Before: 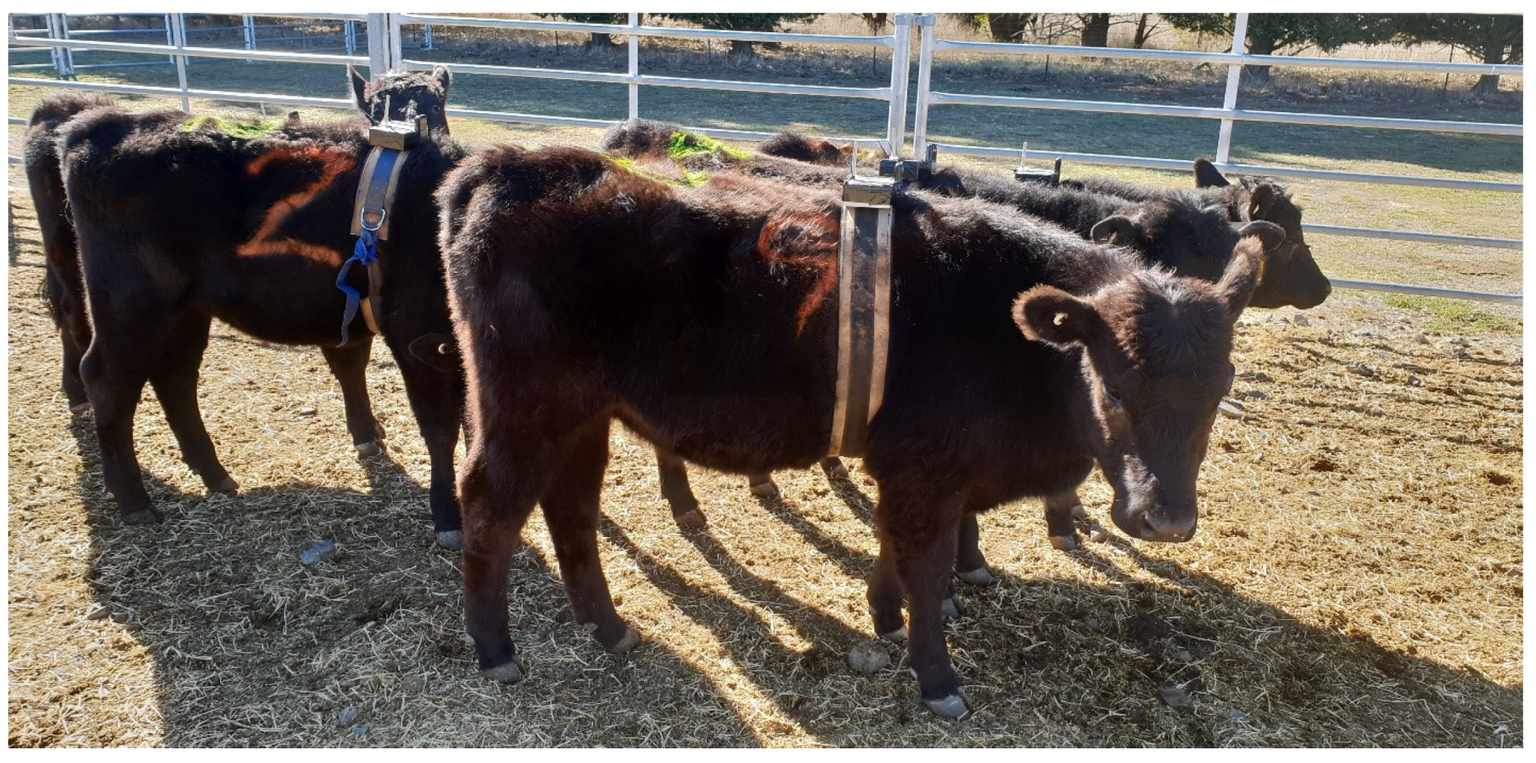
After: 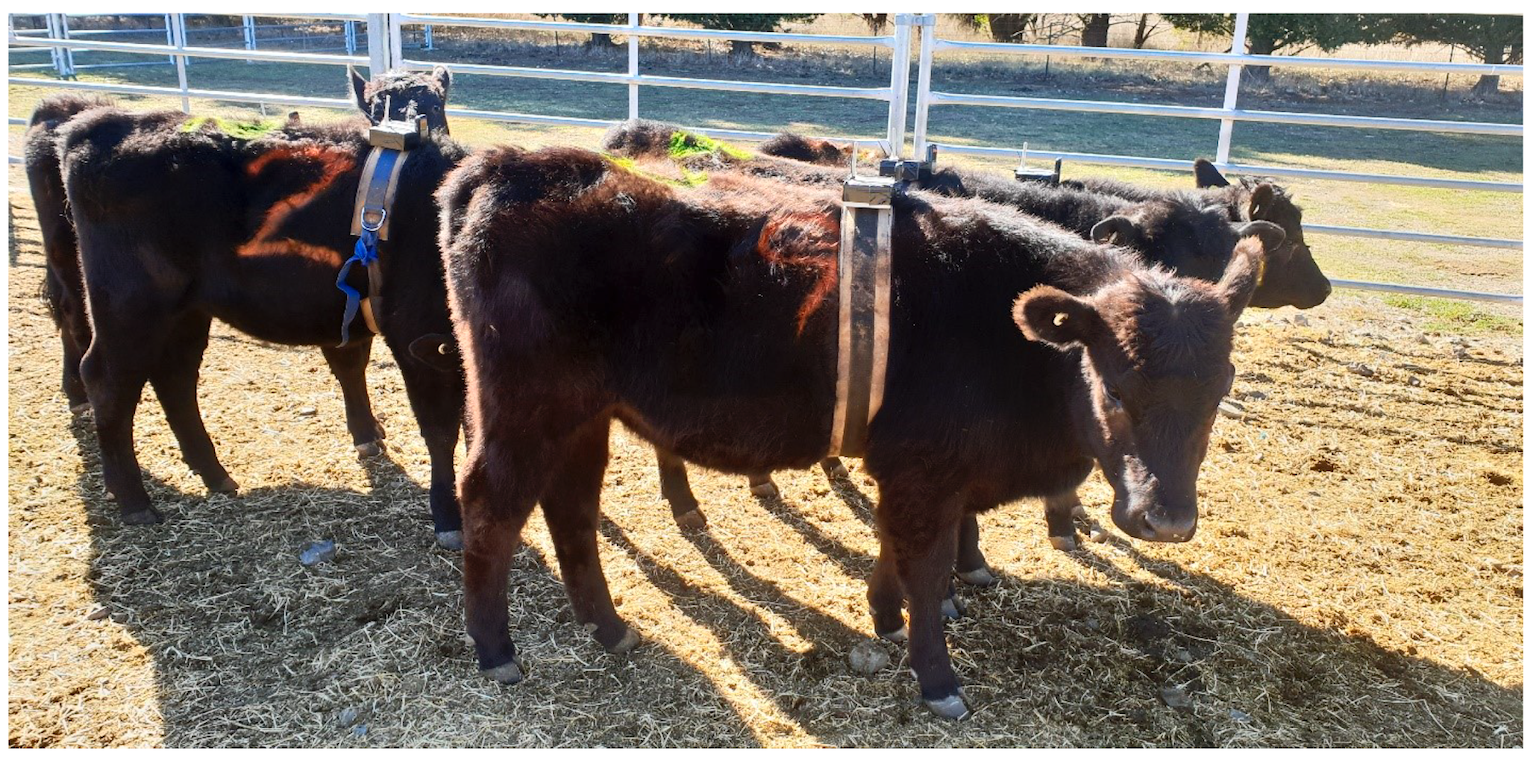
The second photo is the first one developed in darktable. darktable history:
contrast brightness saturation: contrast 0.196, brightness 0.162, saturation 0.227
exposure: compensate exposure bias true, compensate highlight preservation false
